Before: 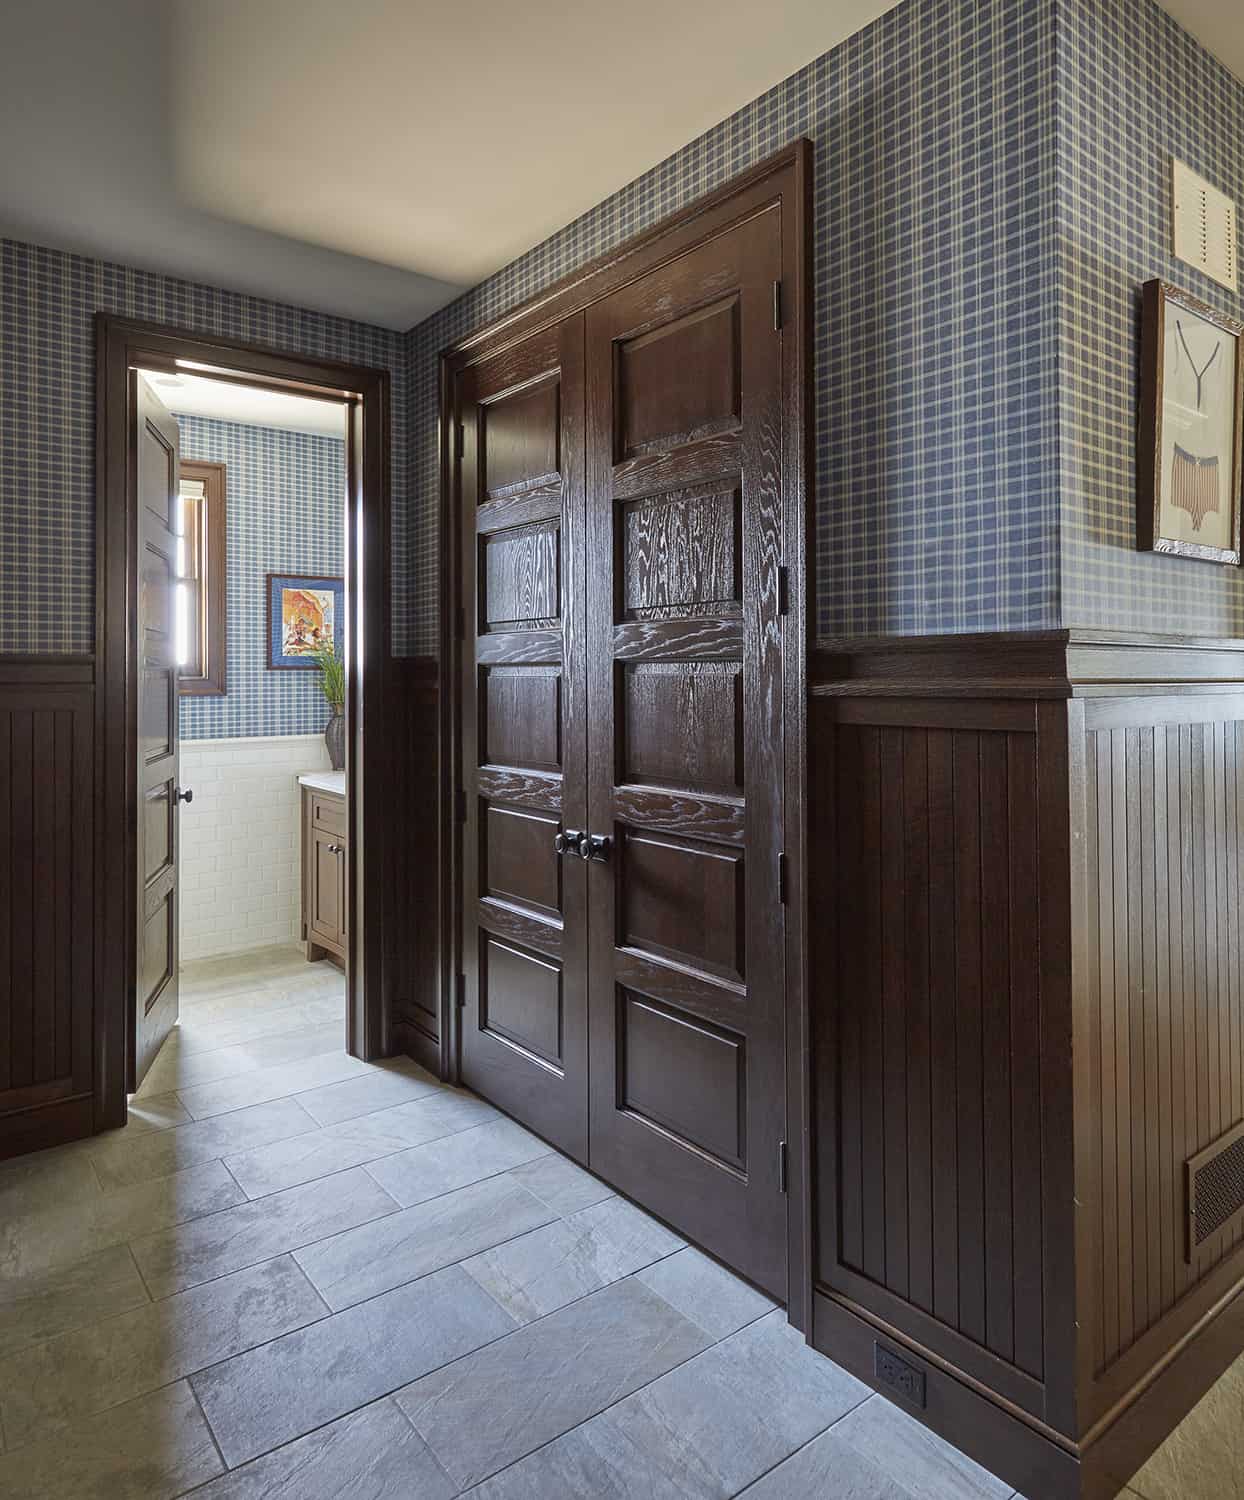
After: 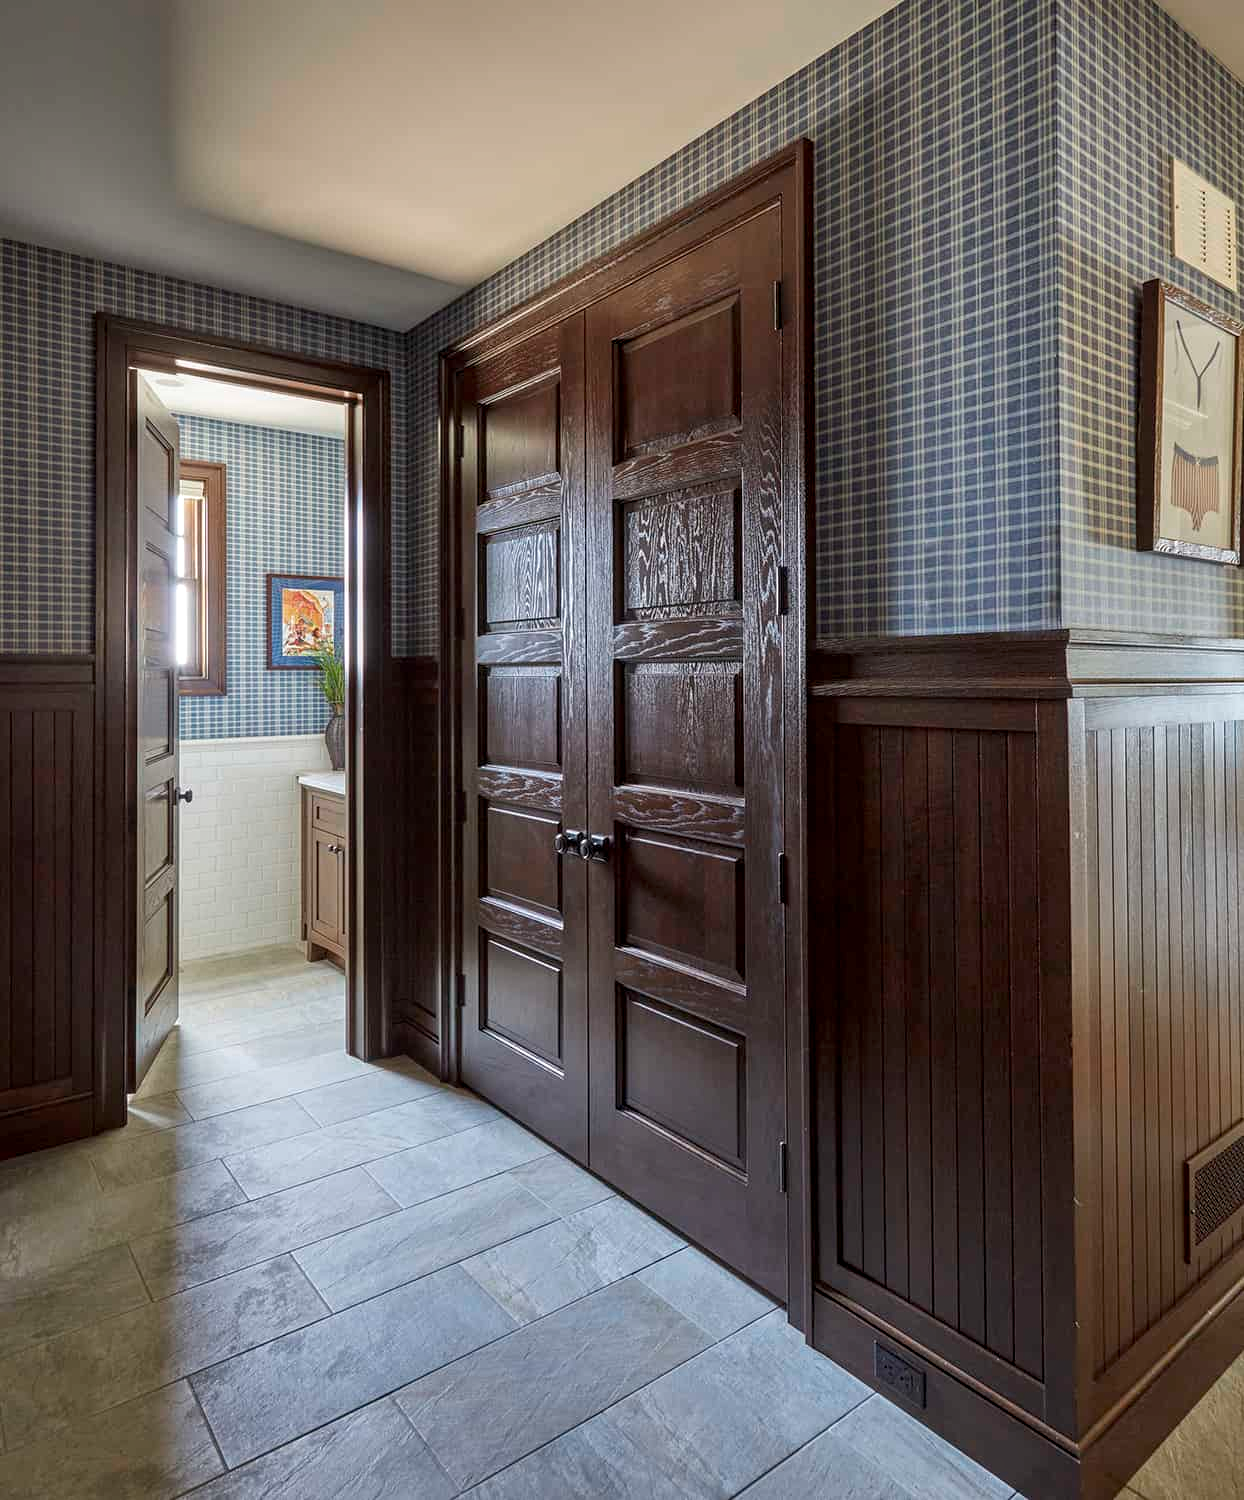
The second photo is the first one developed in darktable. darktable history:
local contrast: on, module defaults
sharpen: radius 2.883, amount 0.868, threshold 47.523
